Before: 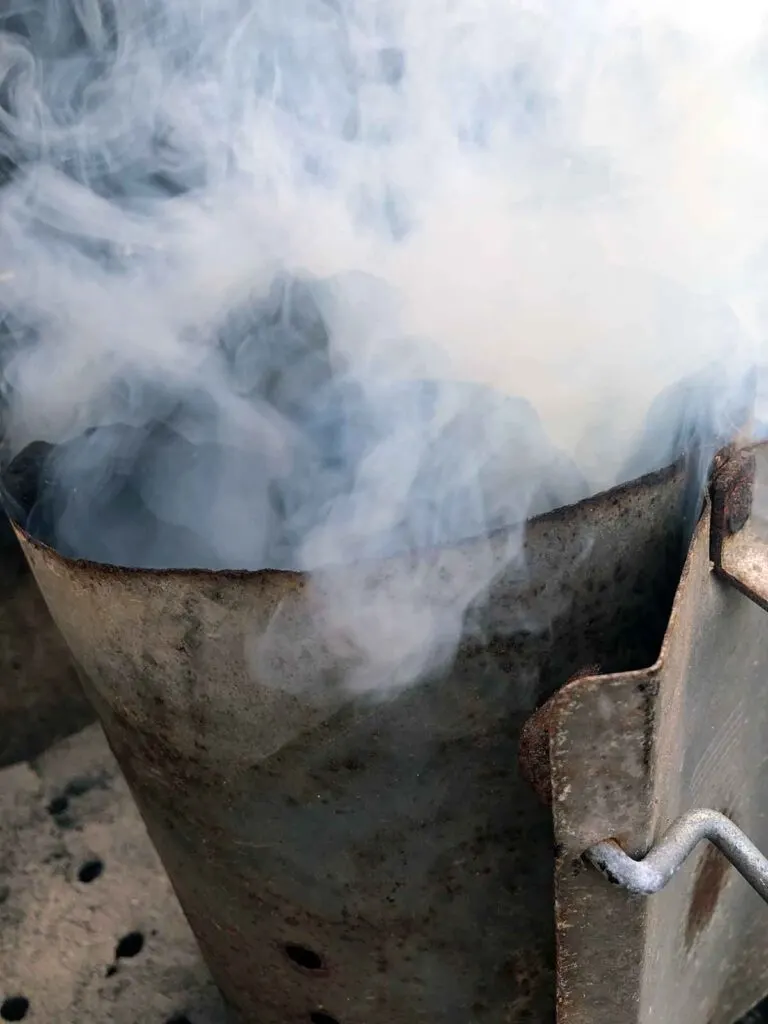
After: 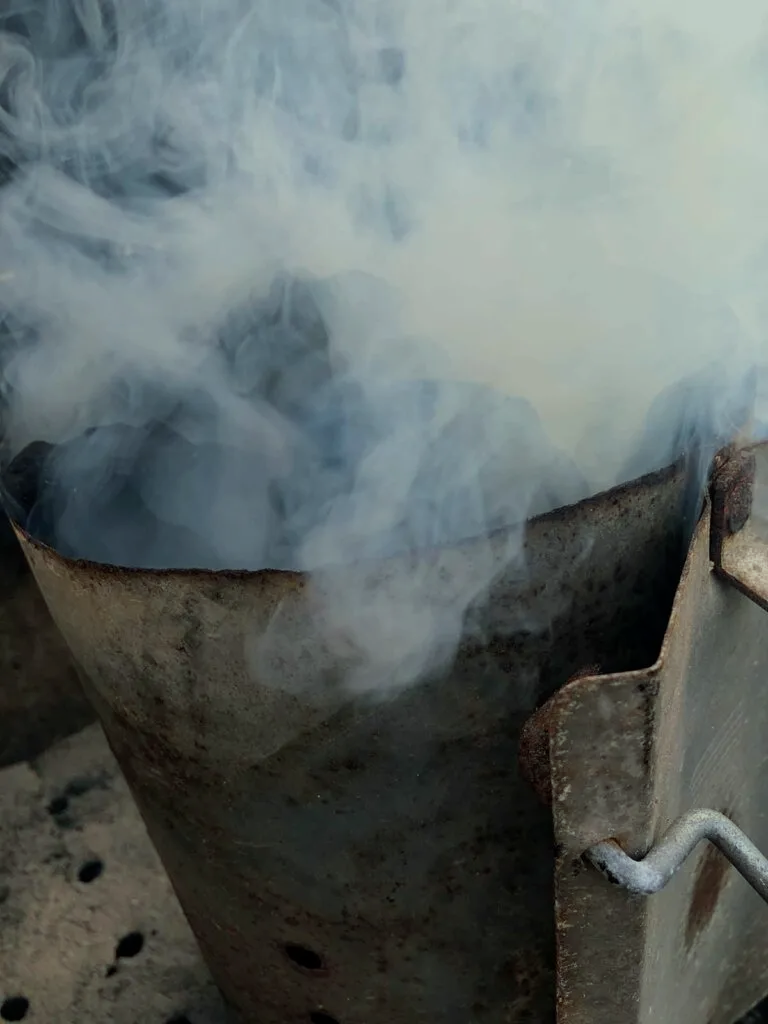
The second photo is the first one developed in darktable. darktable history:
exposure: black level correction 0, exposure -0.766 EV, compensate highlight preservation false
color correction: highlights a* -8, highlights b* 3.1
